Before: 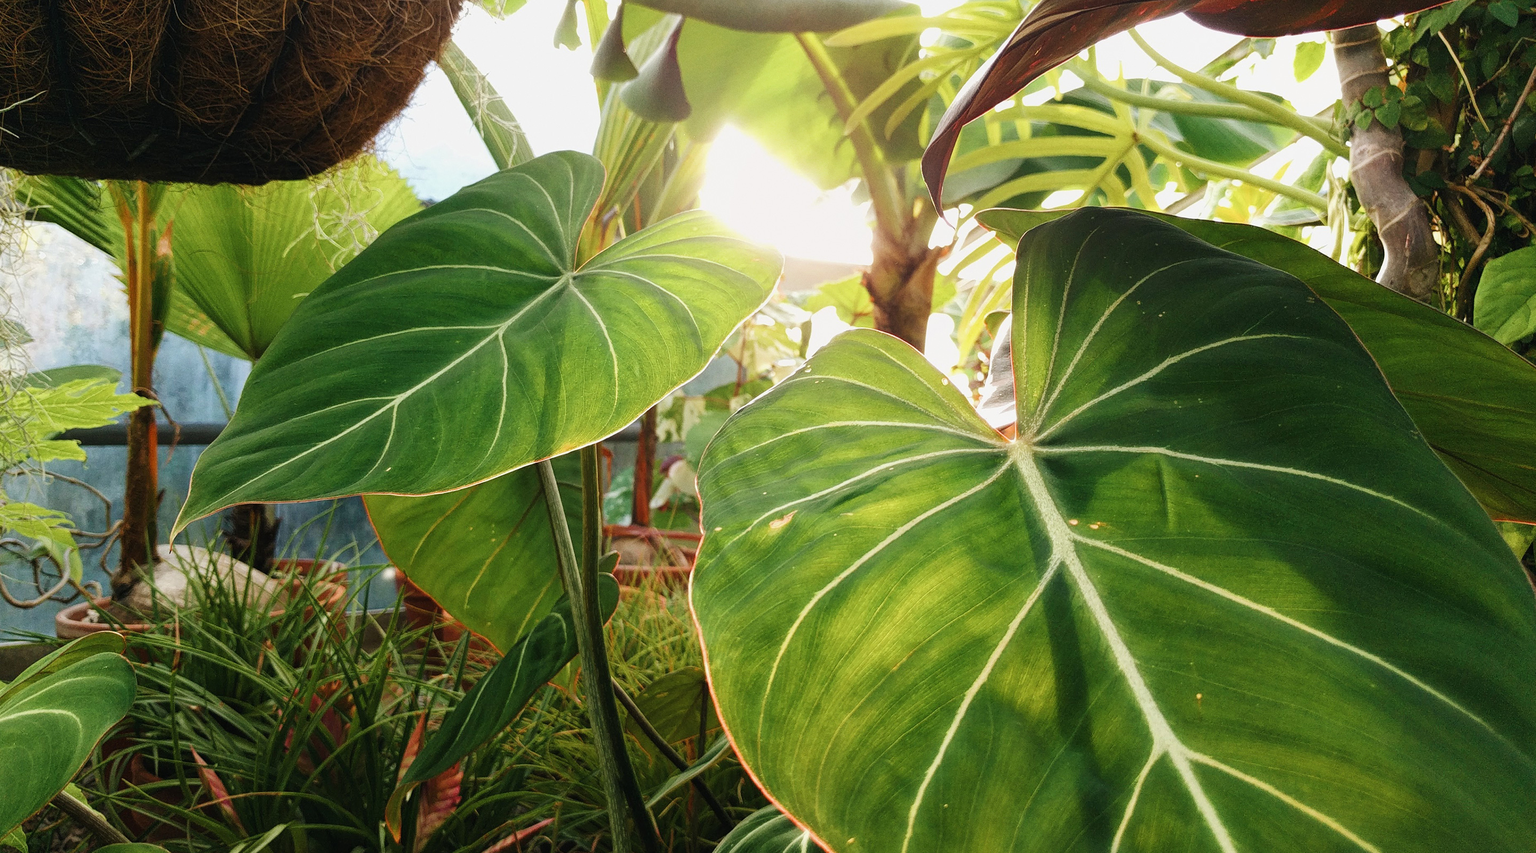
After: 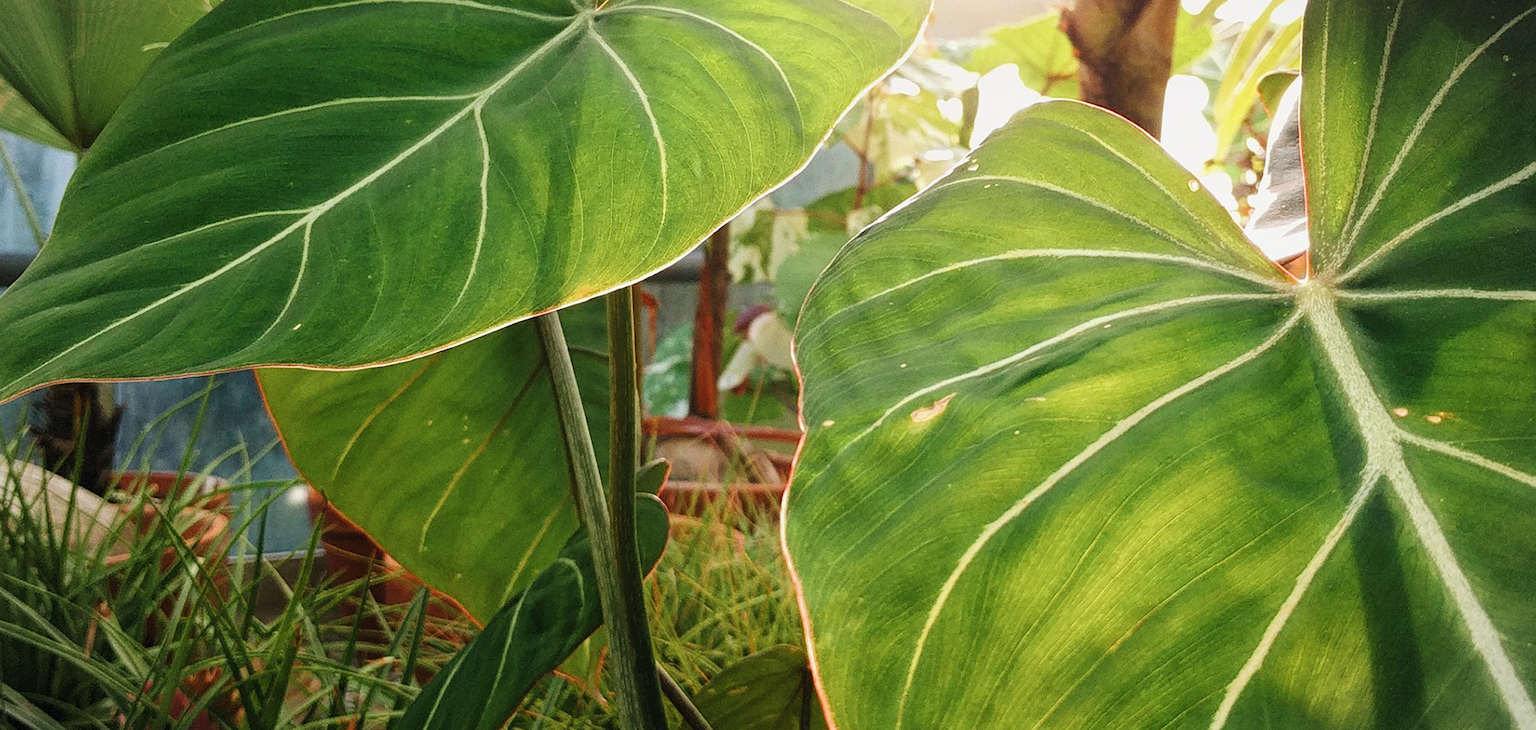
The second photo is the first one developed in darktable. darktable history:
crop: left 13.312%, top 31.28%, right 24.627%, bottom 15.582%
vignetting: fall-off start 91%, fall-off radius 39.39%, brightness -0.182, saturation -0.3, width/height ratio 1.219, shape 1.3, dithering 8-bit output, unbound false
